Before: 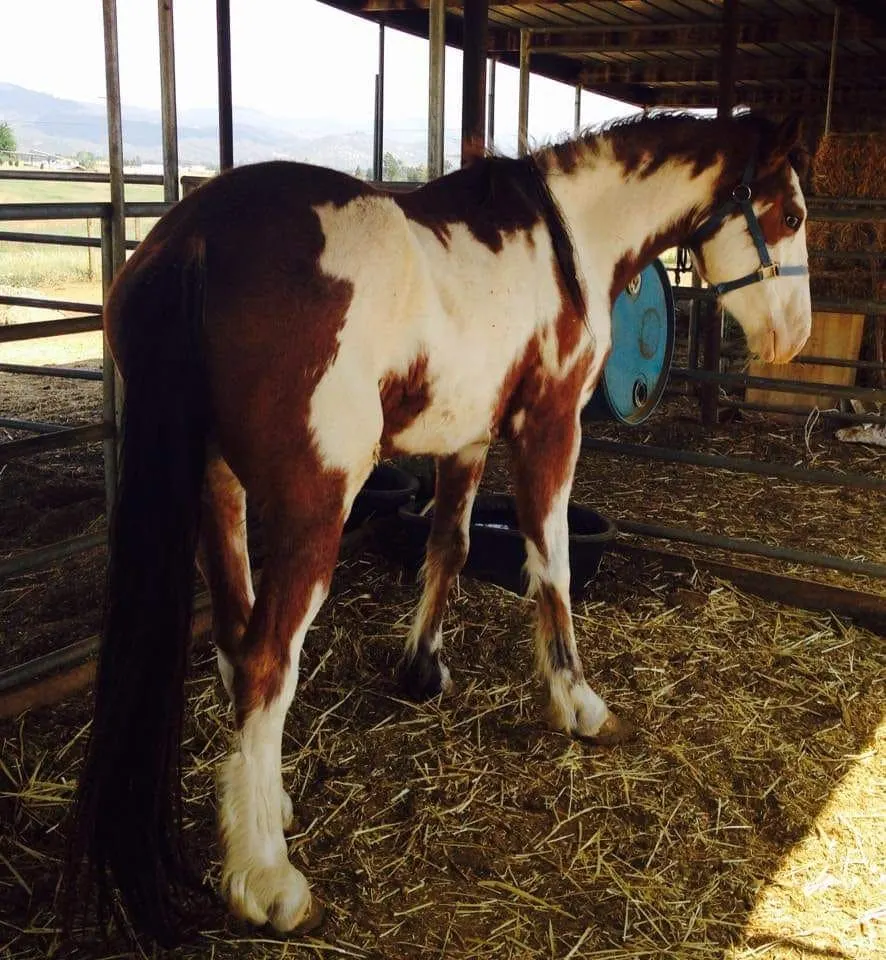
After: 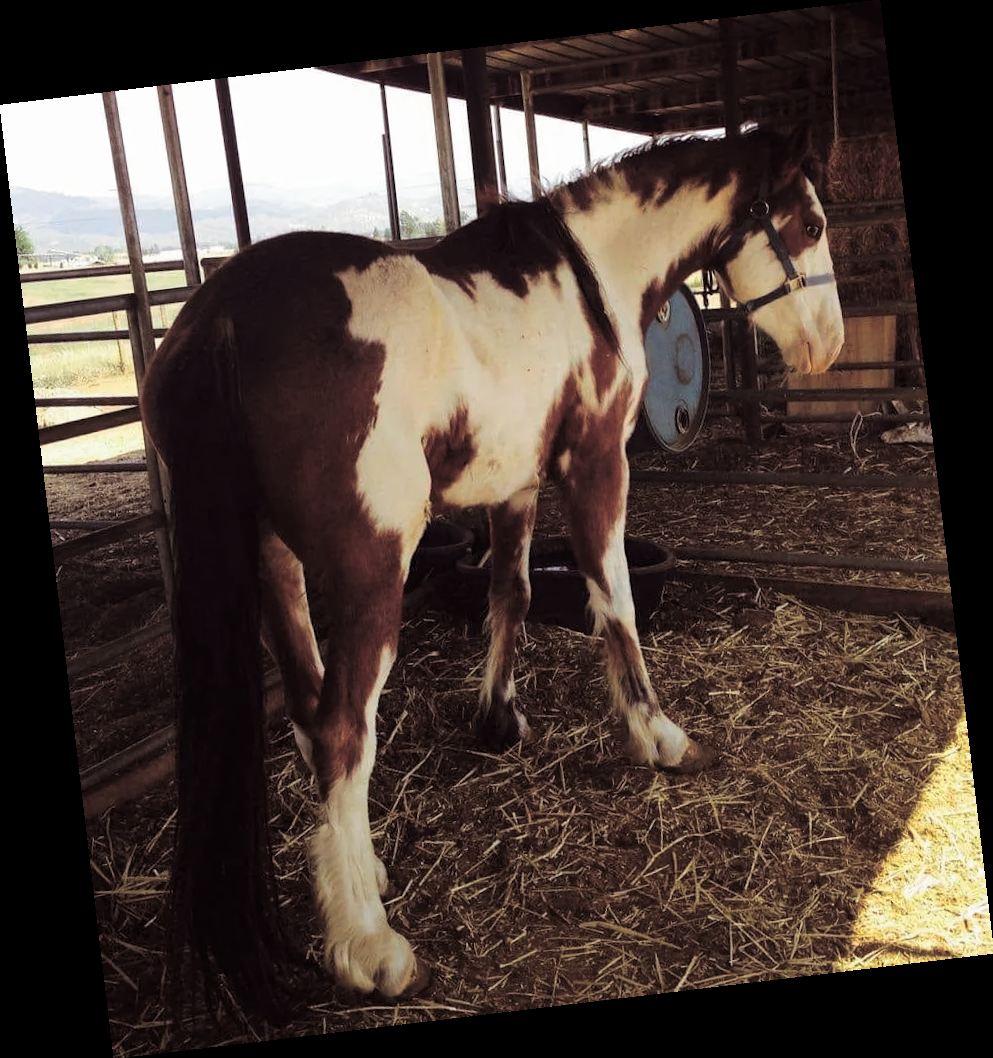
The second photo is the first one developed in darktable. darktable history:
split-toning: shadows › saturation 0.24, highlights › hue 54°, highlights › saturation 0.24
rotate and perspective: rotation -6.83°, automatic cropping off
